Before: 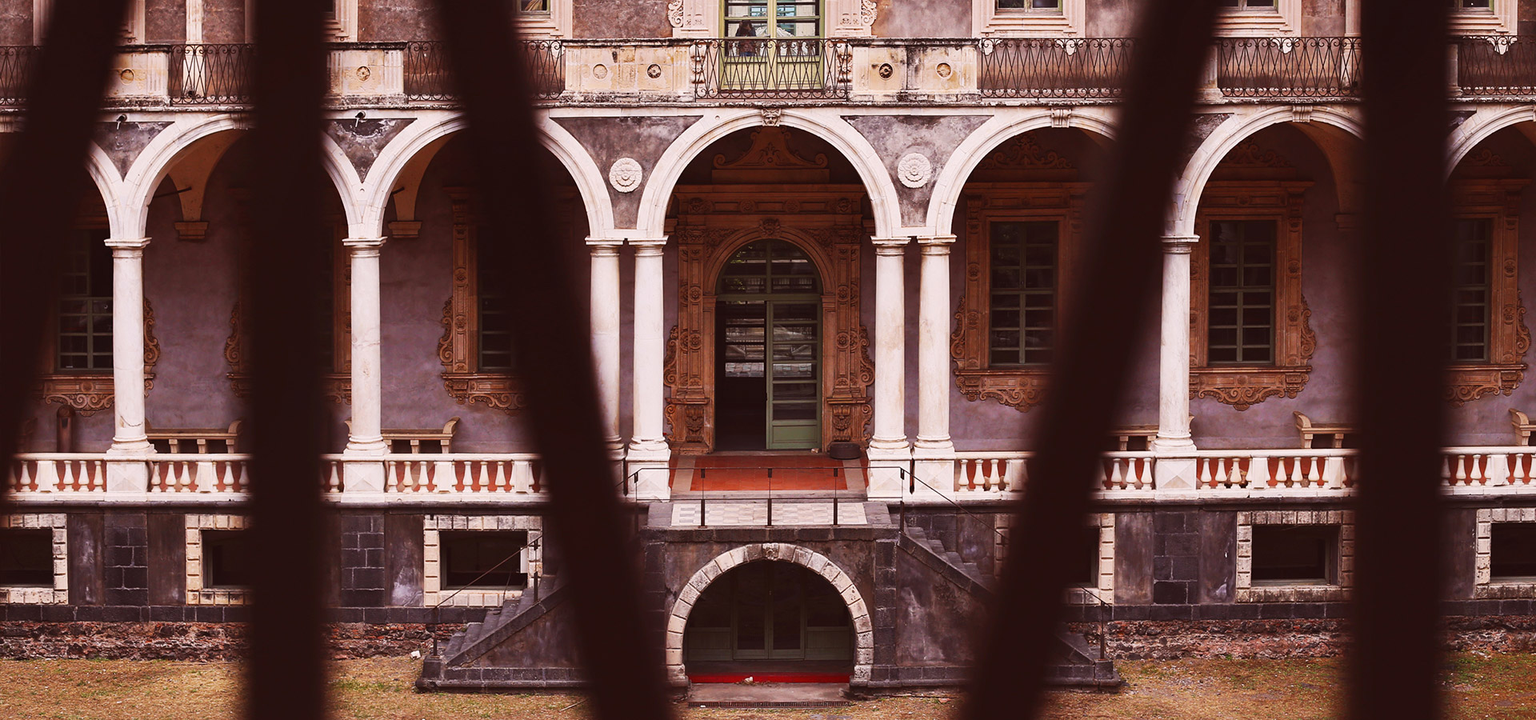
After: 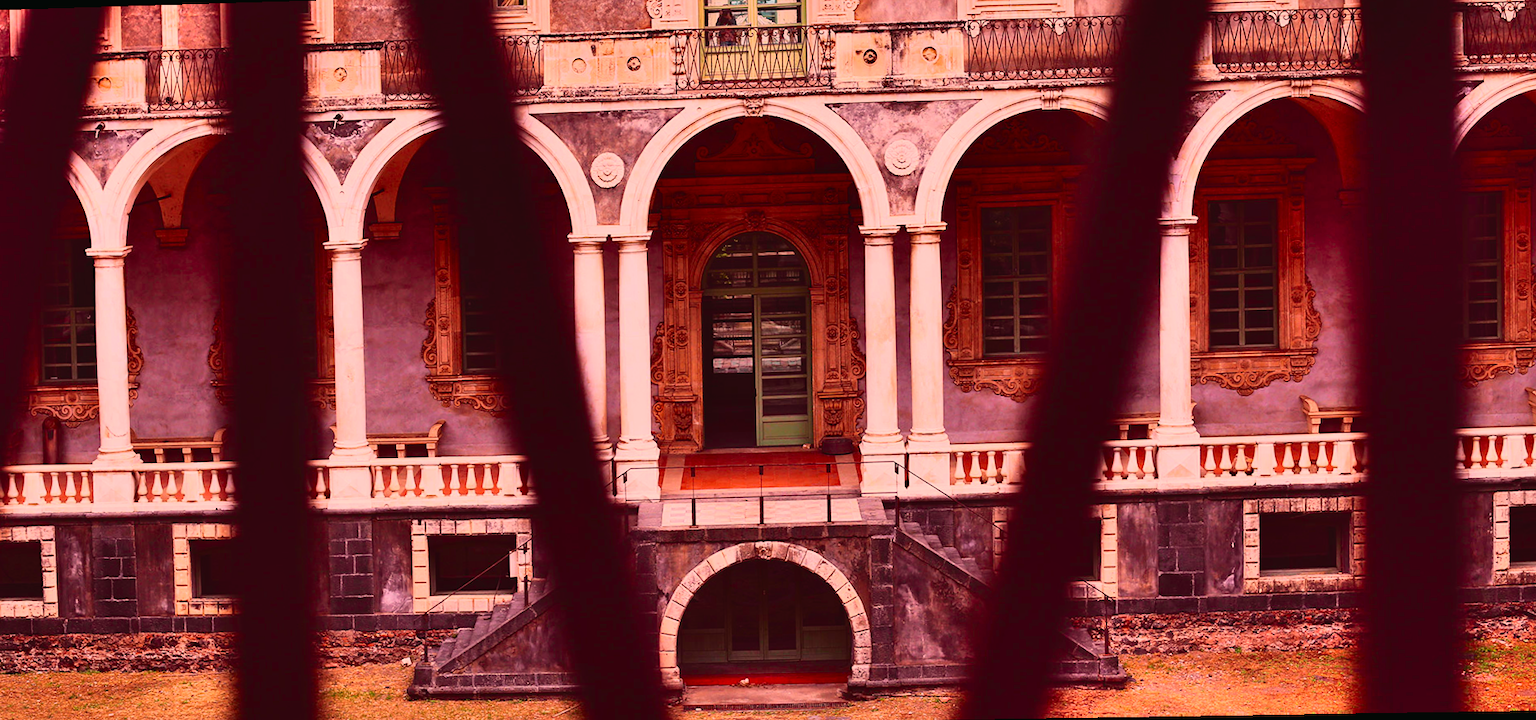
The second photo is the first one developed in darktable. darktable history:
tone curve: curves: ch0 [(0, 0.012) (0.144, 0.137) (0.326, 0.386) (0.489, 0.573) (0.656, 0.763) (0.849, 0.902) (1, 0.974)]; ch1 [(0, 0) (0.366, 0.367) (0.475, 0.453) (0.494, 0.493) (0.504, 0.497) (0.544, 0.579) (0.562, 0.619) (0.622, 0.694) (1, 1)]; ch2 [(0, 0) (0.333, 0.346) (0.375, 0.375) (0.424, 0.43) (0.476, 0.492) (0.502, 0.503) (0.533, 0.541) (0.572, 0.615) (0.605, 0.656) (0.641, 0.709) (1, 1)], color space Lab, independent channels, preserve colors none
exposure: exposure -0.462 EV, compensate highlight preservation false
shadows and highlights: soften with gaussian
rotate and perspective: rotation -1.32°, lens shift (horizontal) -0.031, crop left 0.015, crop right 0.985, crop top 0.047, crop bottom 0.982
white balance: red 1.127, blue 0.943
